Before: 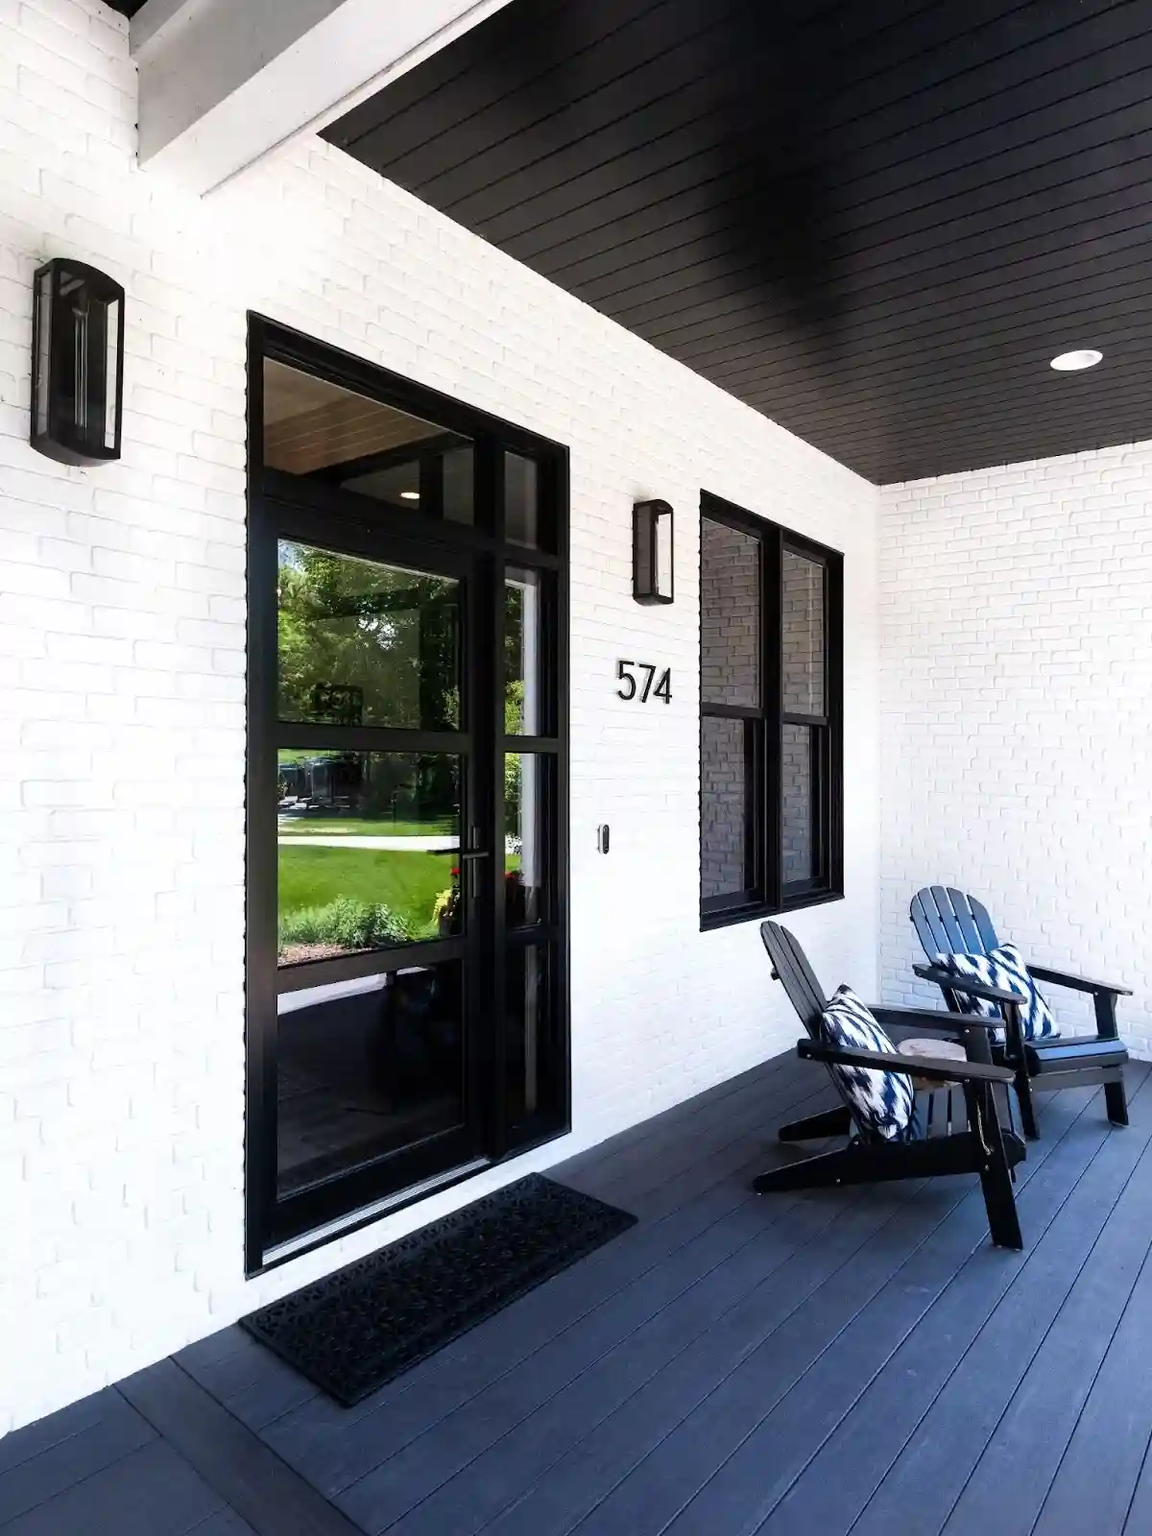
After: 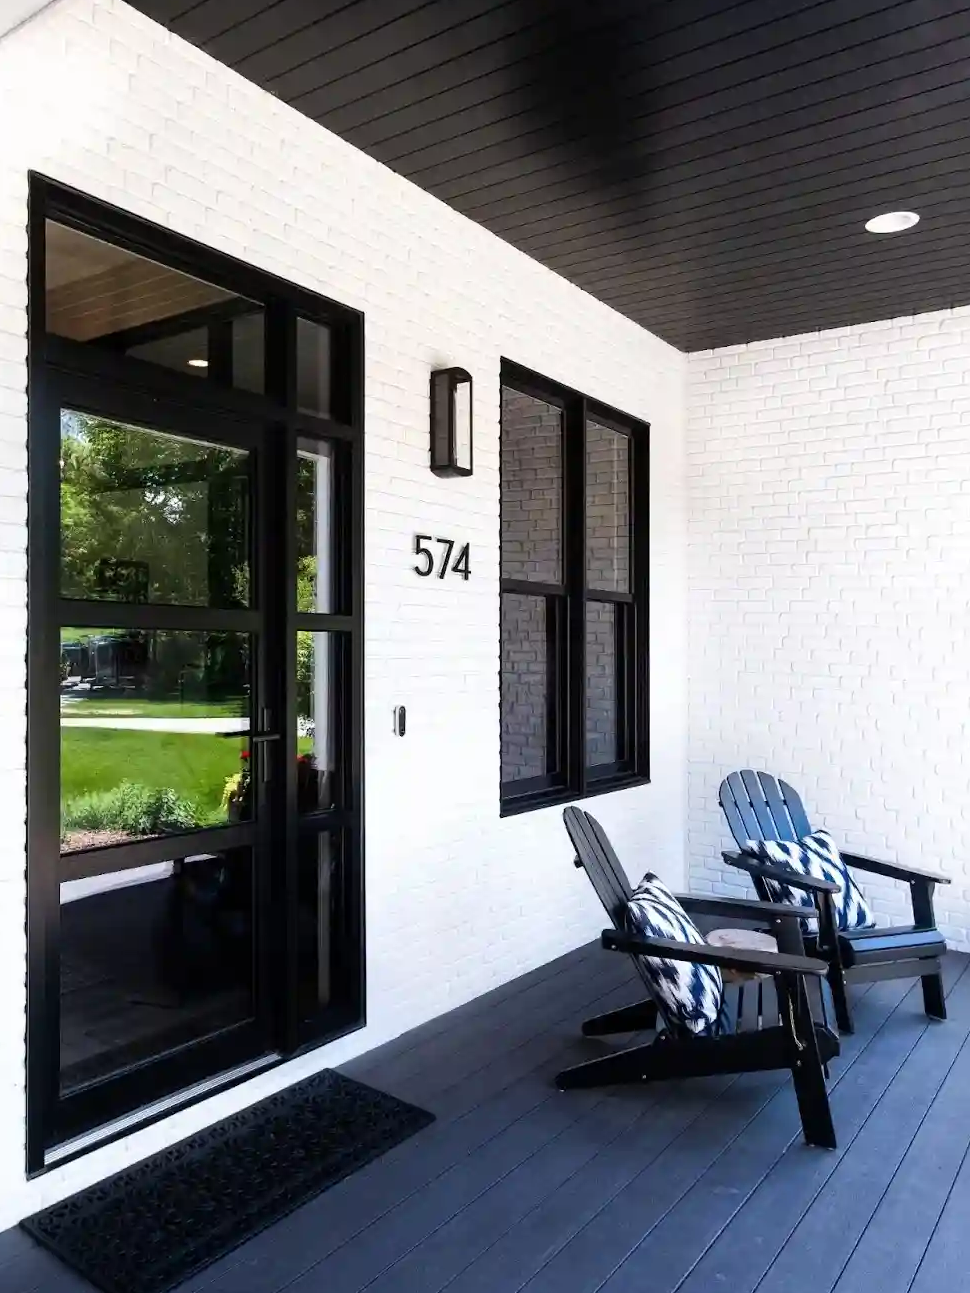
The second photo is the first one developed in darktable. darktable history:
crop: left 19.159%, top 9.58%, bottom 9.58%
